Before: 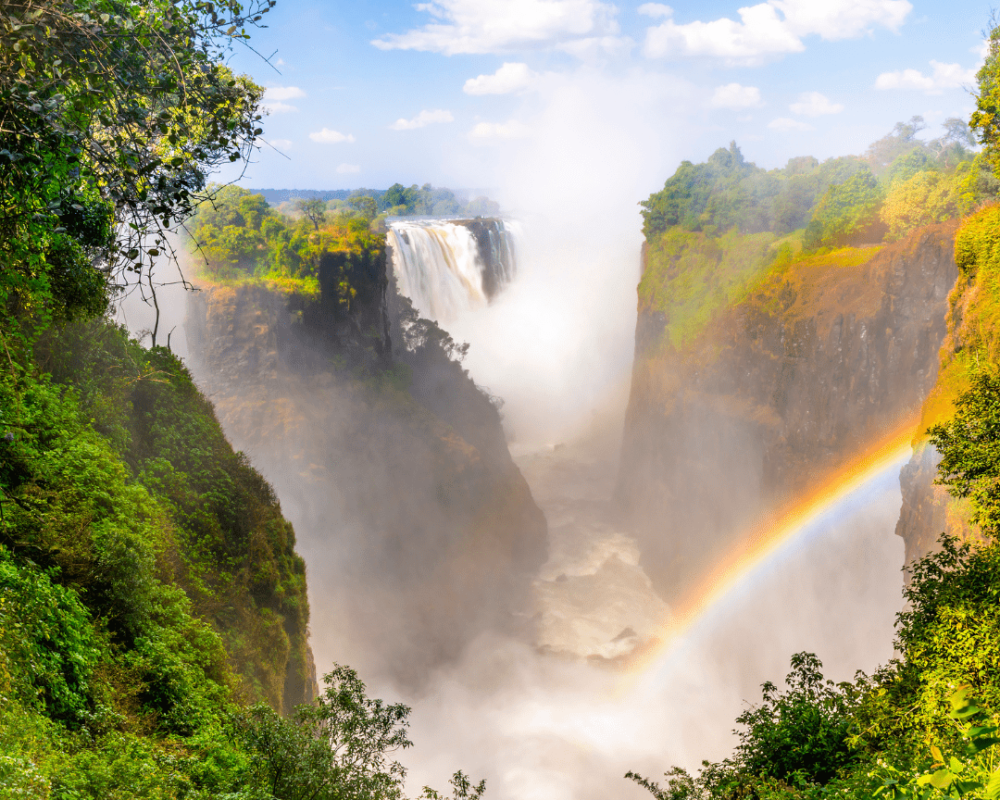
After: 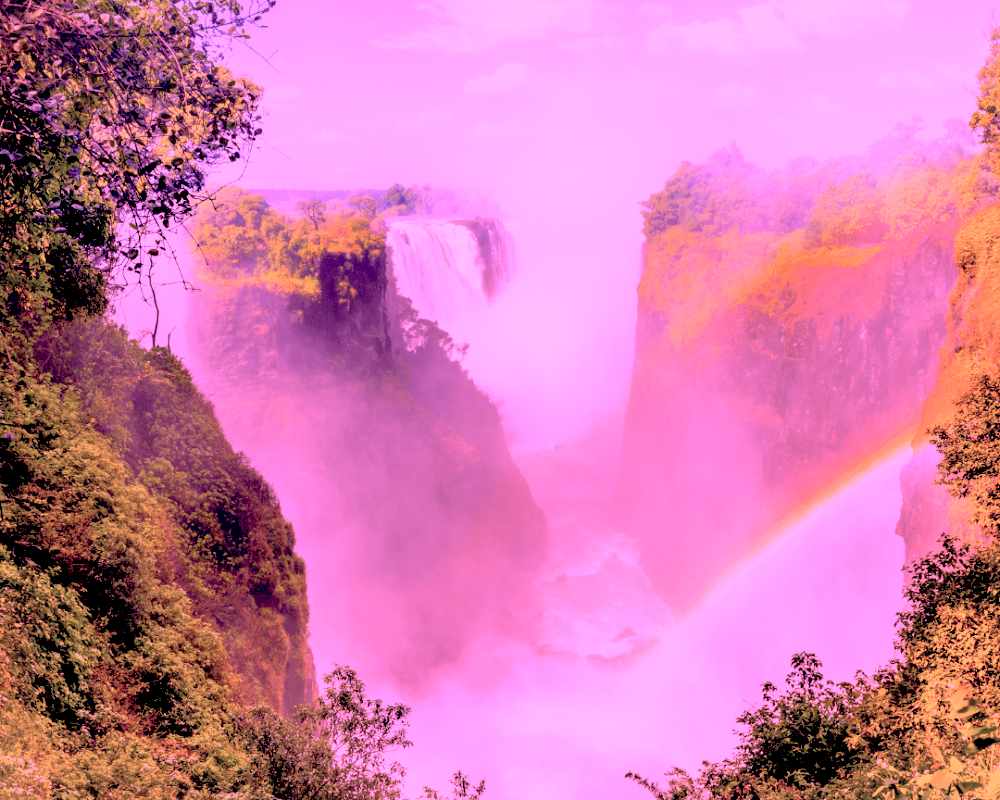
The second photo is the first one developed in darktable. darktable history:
color balance: lift [0.975, 0.993, 1, 1.015], gamma [1.1, 1, 1, 0.945], gain [1, 1.04, 1, 0.95]
contrast brightness saturation: brightness 0.13
color calibration: illuminant custom, x 0.261, y 0.521, temperature 7054.11 K
